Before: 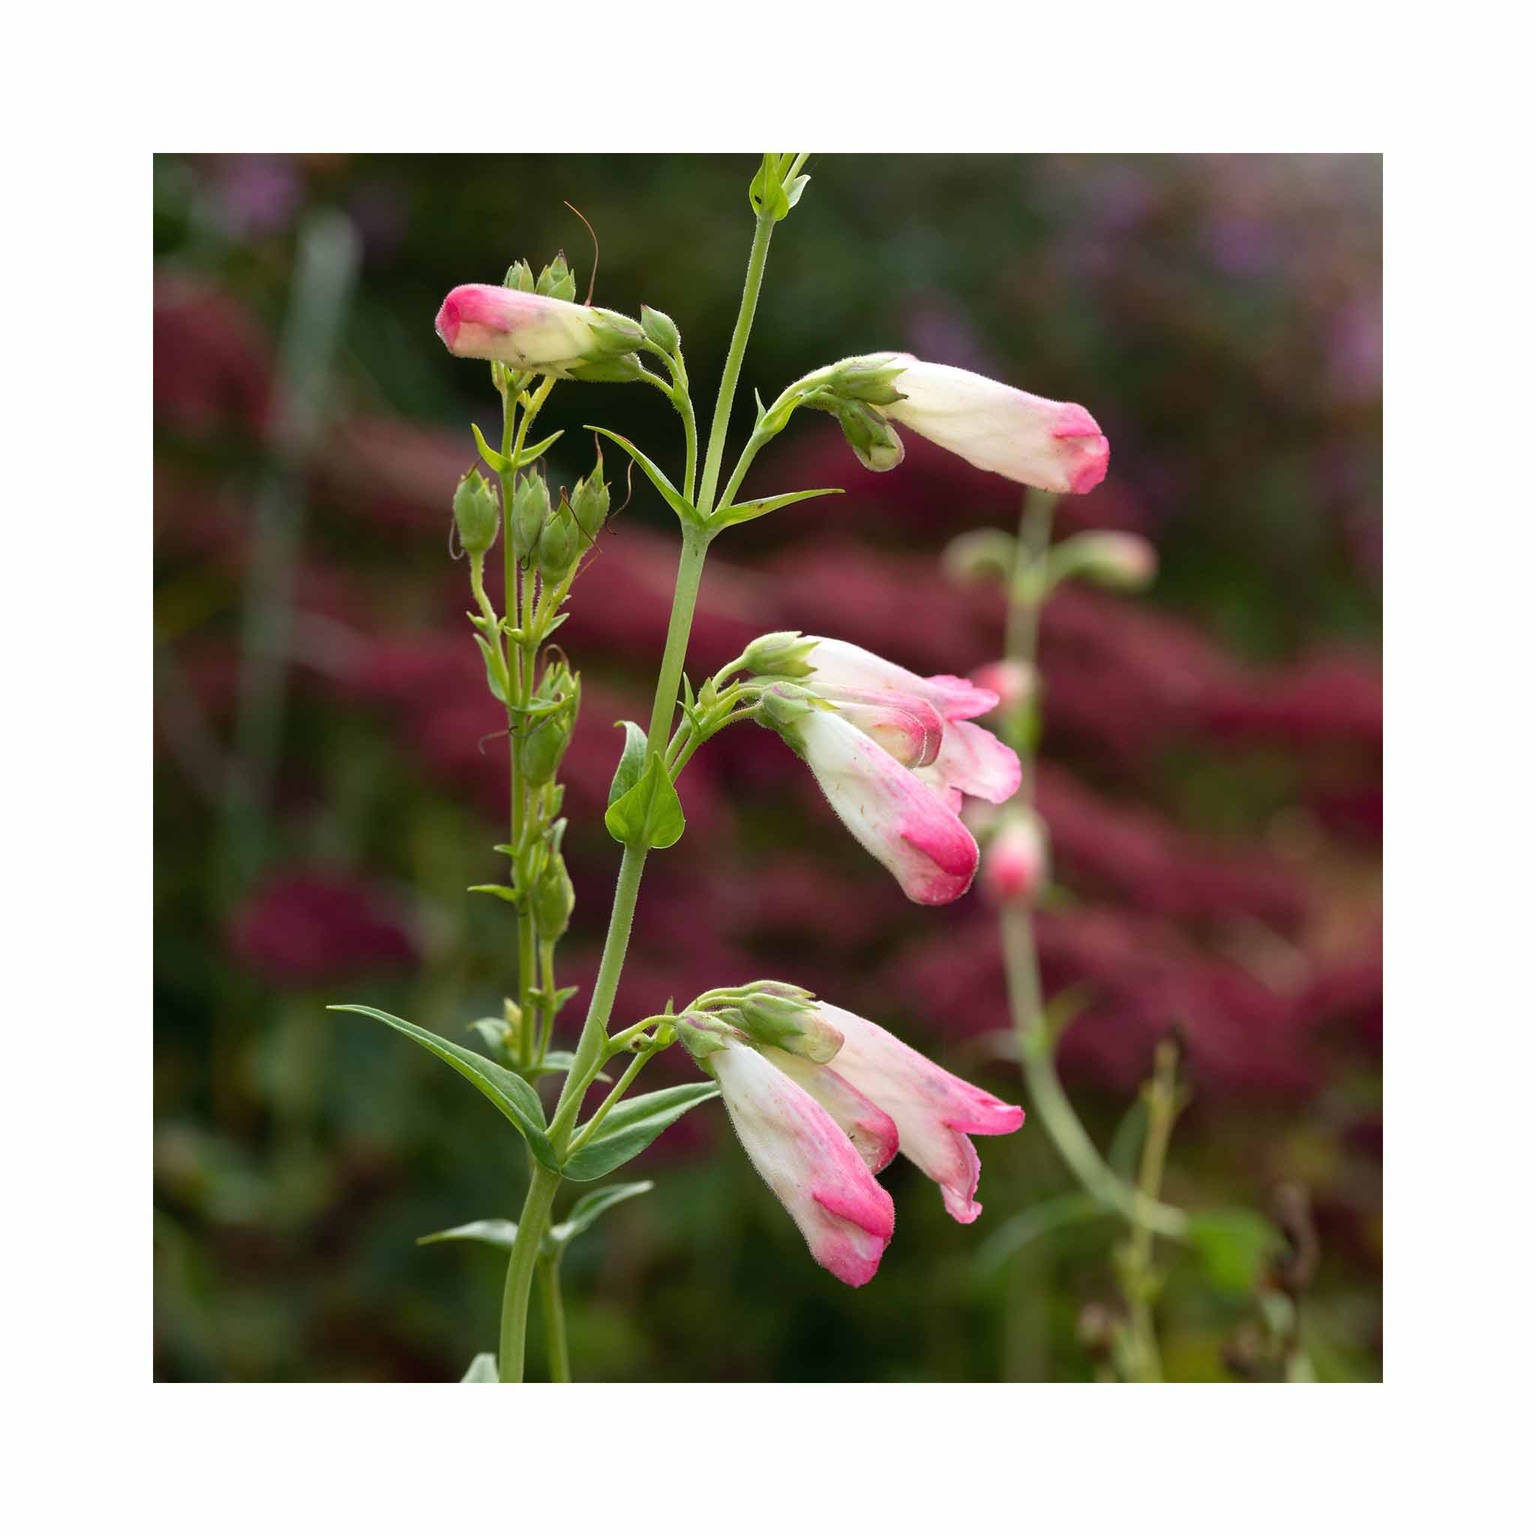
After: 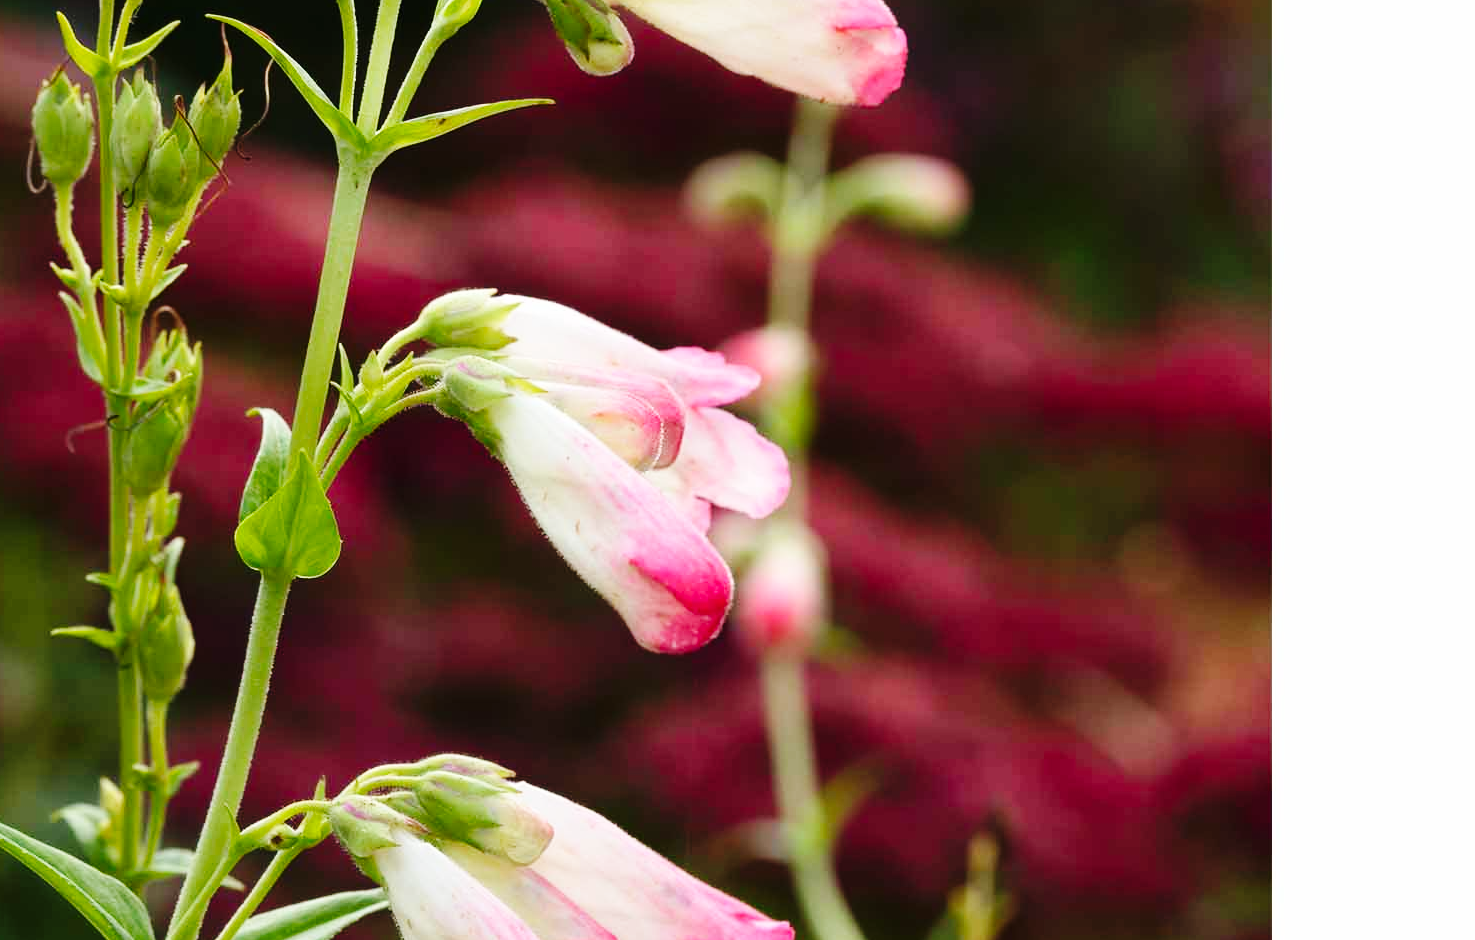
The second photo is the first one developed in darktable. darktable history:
base curve: curves: ch0 [(0, 0) (0.036, 0.025) (0.121, 0.166) (0.206, 0.329) (0.605, 0.79) (1, 1)], preserve colors none
crop and rotate: left 27.938%, top 27.046%, bottom 27.046%
